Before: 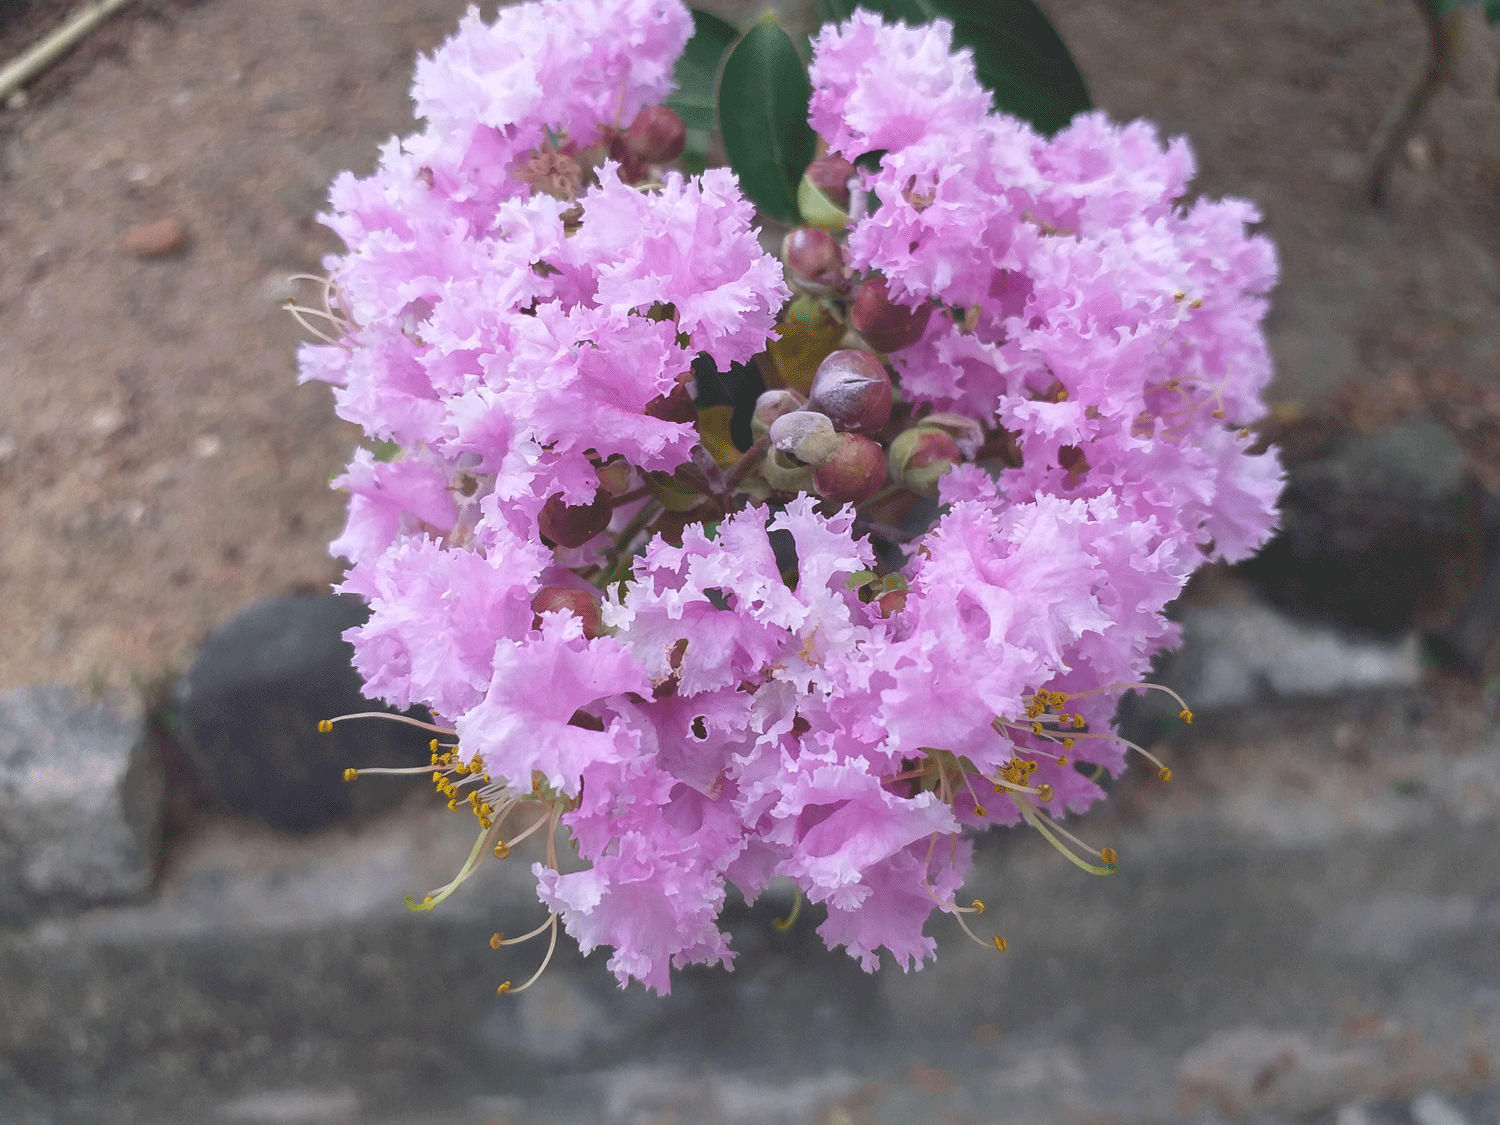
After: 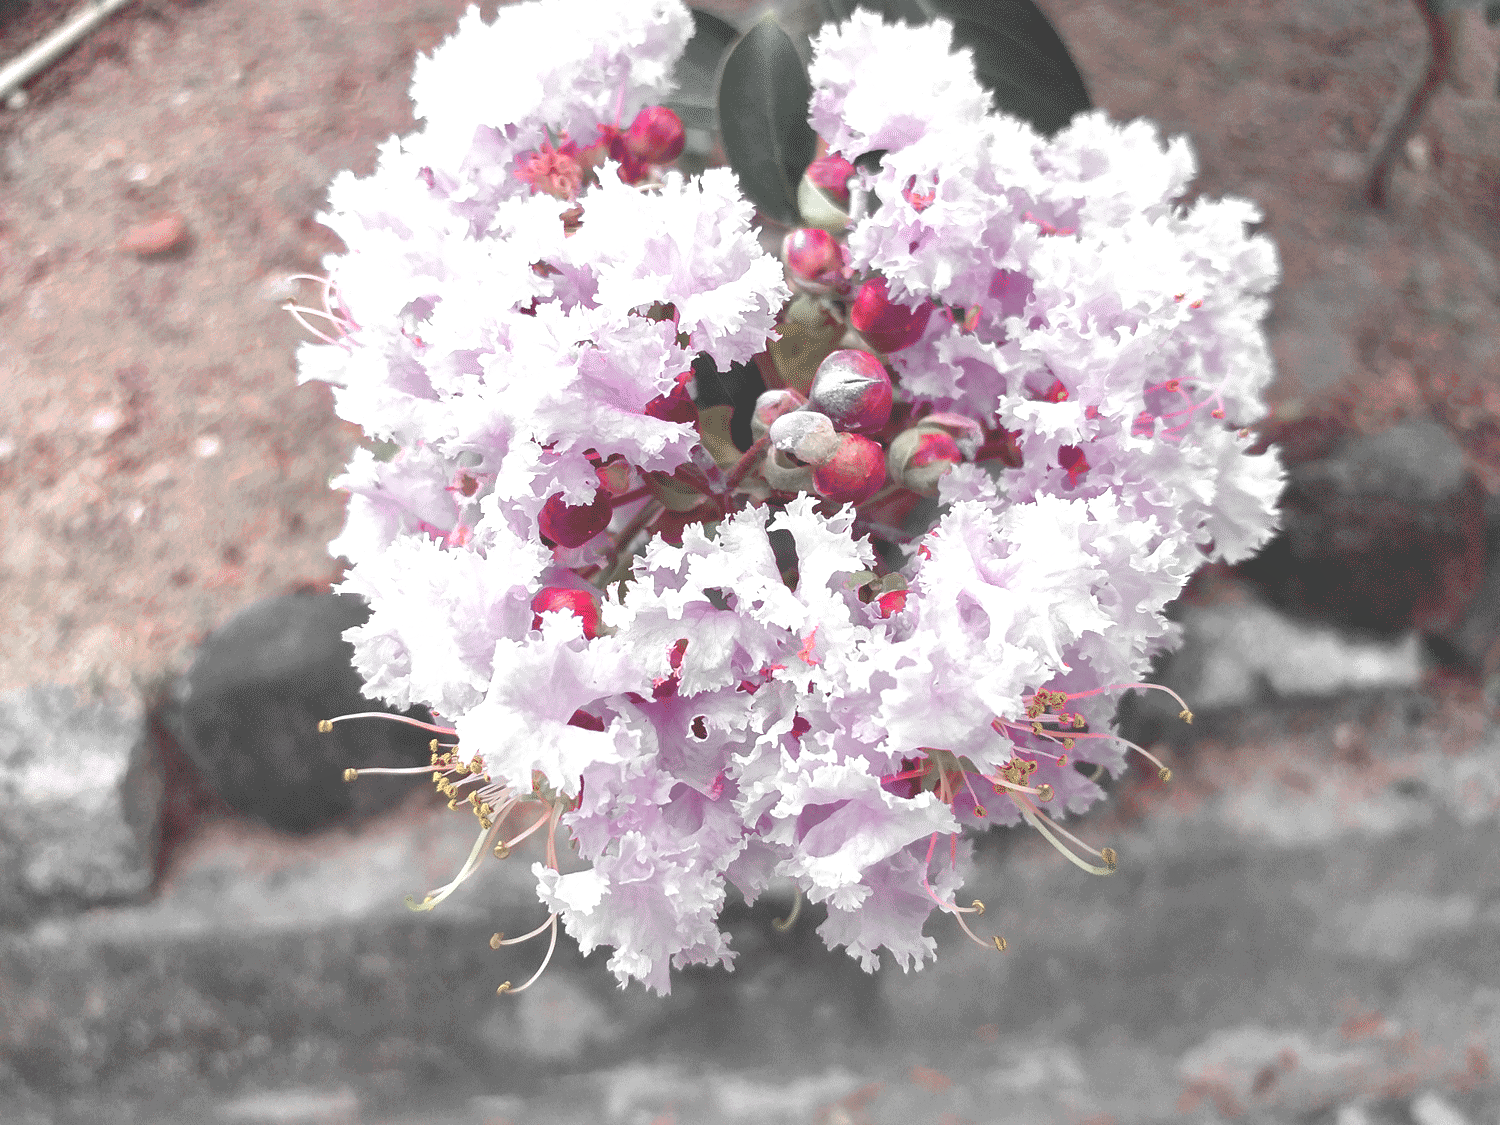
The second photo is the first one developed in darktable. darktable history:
exposure: black level correction 0.001, exposure 0.955 EV, compensate exposure bias true, compensate highlight preservation false
local contrast: mode bilateral grid, contrast 20, coarseness 50, detail 120%, midtone range 0.2
color zones: curves: ch1 [(0, 0.831) (0.08, 0.771) (0.157, 0.268) (0.241, 0.207) (0.562, -0.005) (0.714, -0.013) (0.876, 0.01) (1, 0.831)]
